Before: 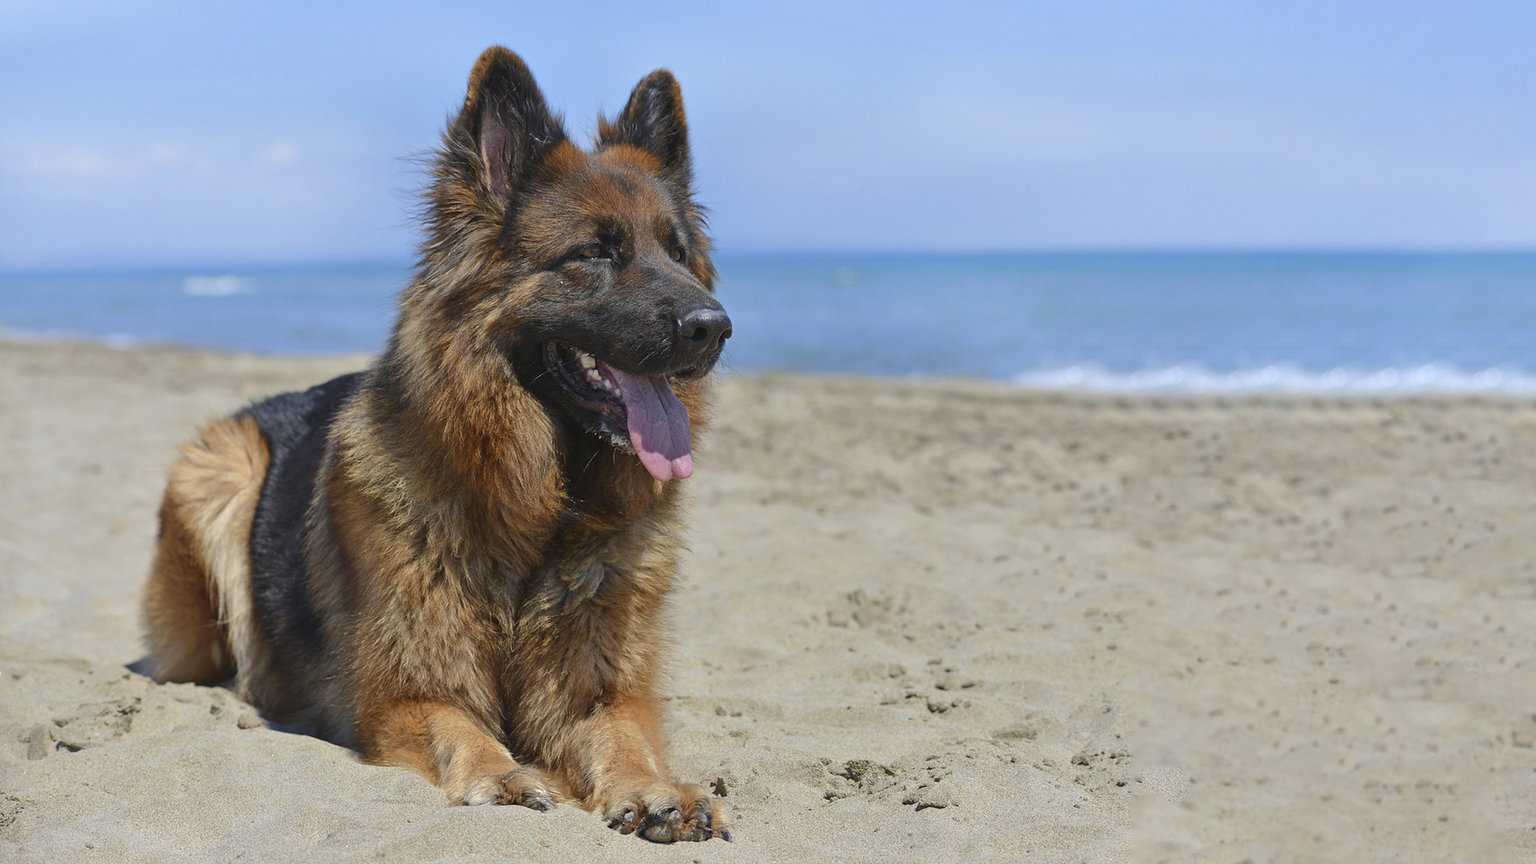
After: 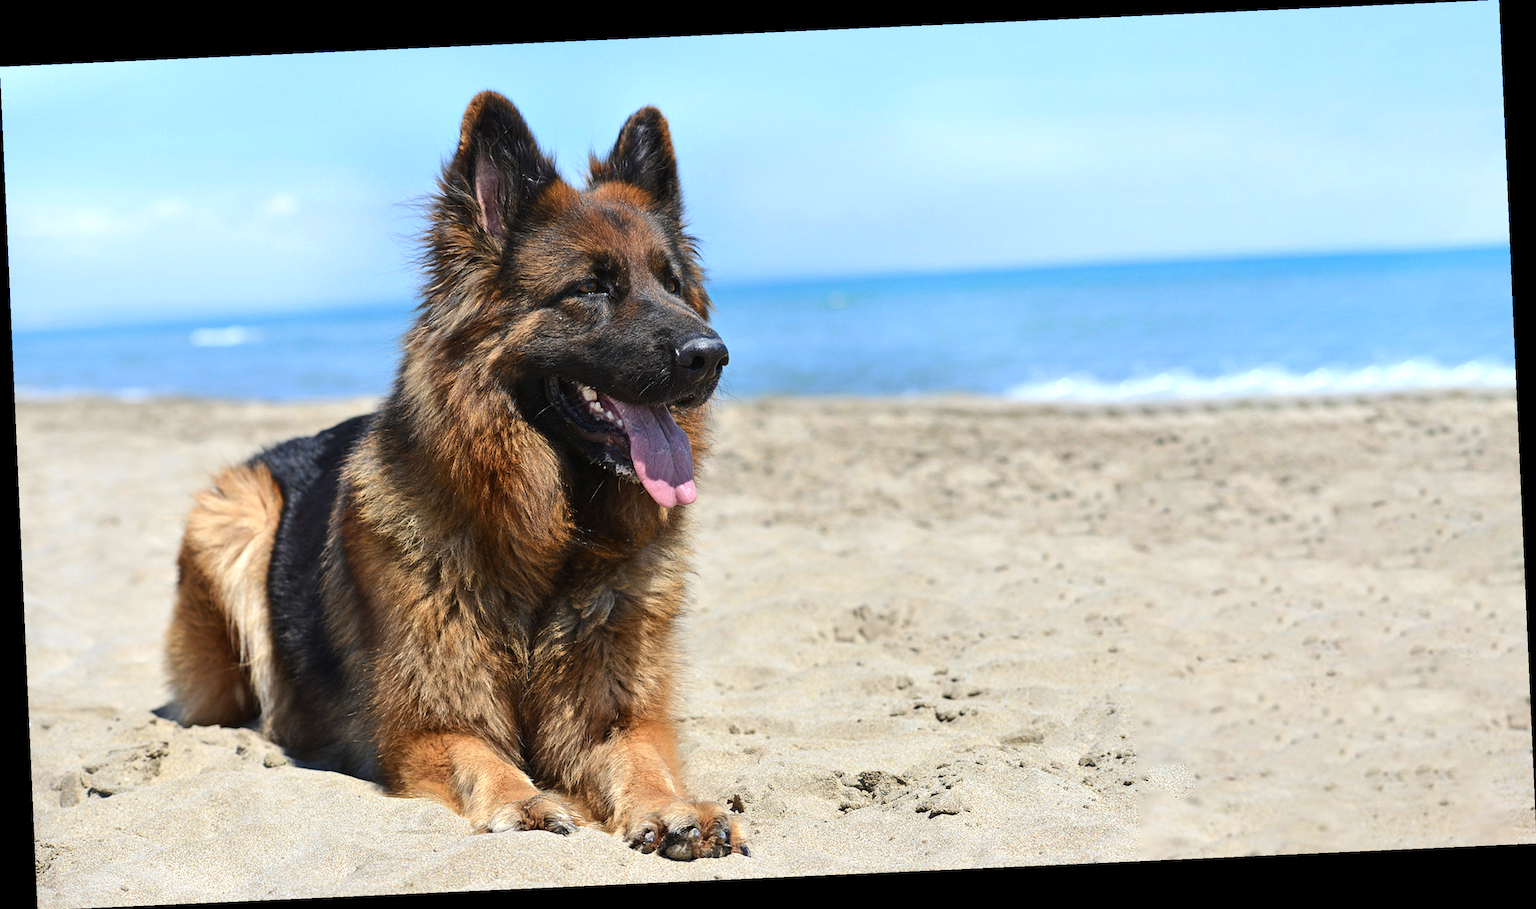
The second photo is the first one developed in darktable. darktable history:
exposure: exposure 0.02 EV, compensate highlight preservation false
rotate and perspective: rotation -2.56°, automatic cropping off
tone equalizer: -8 EV -0.75 EV, -7 EV -0.7 EV, -6 EV -0.6 EV, -5 EV -0.4 EV, -3 EV 0.4 EV, -2 EV 0.6 EV, -1 EV 0.7 EV, +0 EV 0.75 EV, edges refinement/feathering 500, mask exposure compensation -1.57 EV, preserve details no
